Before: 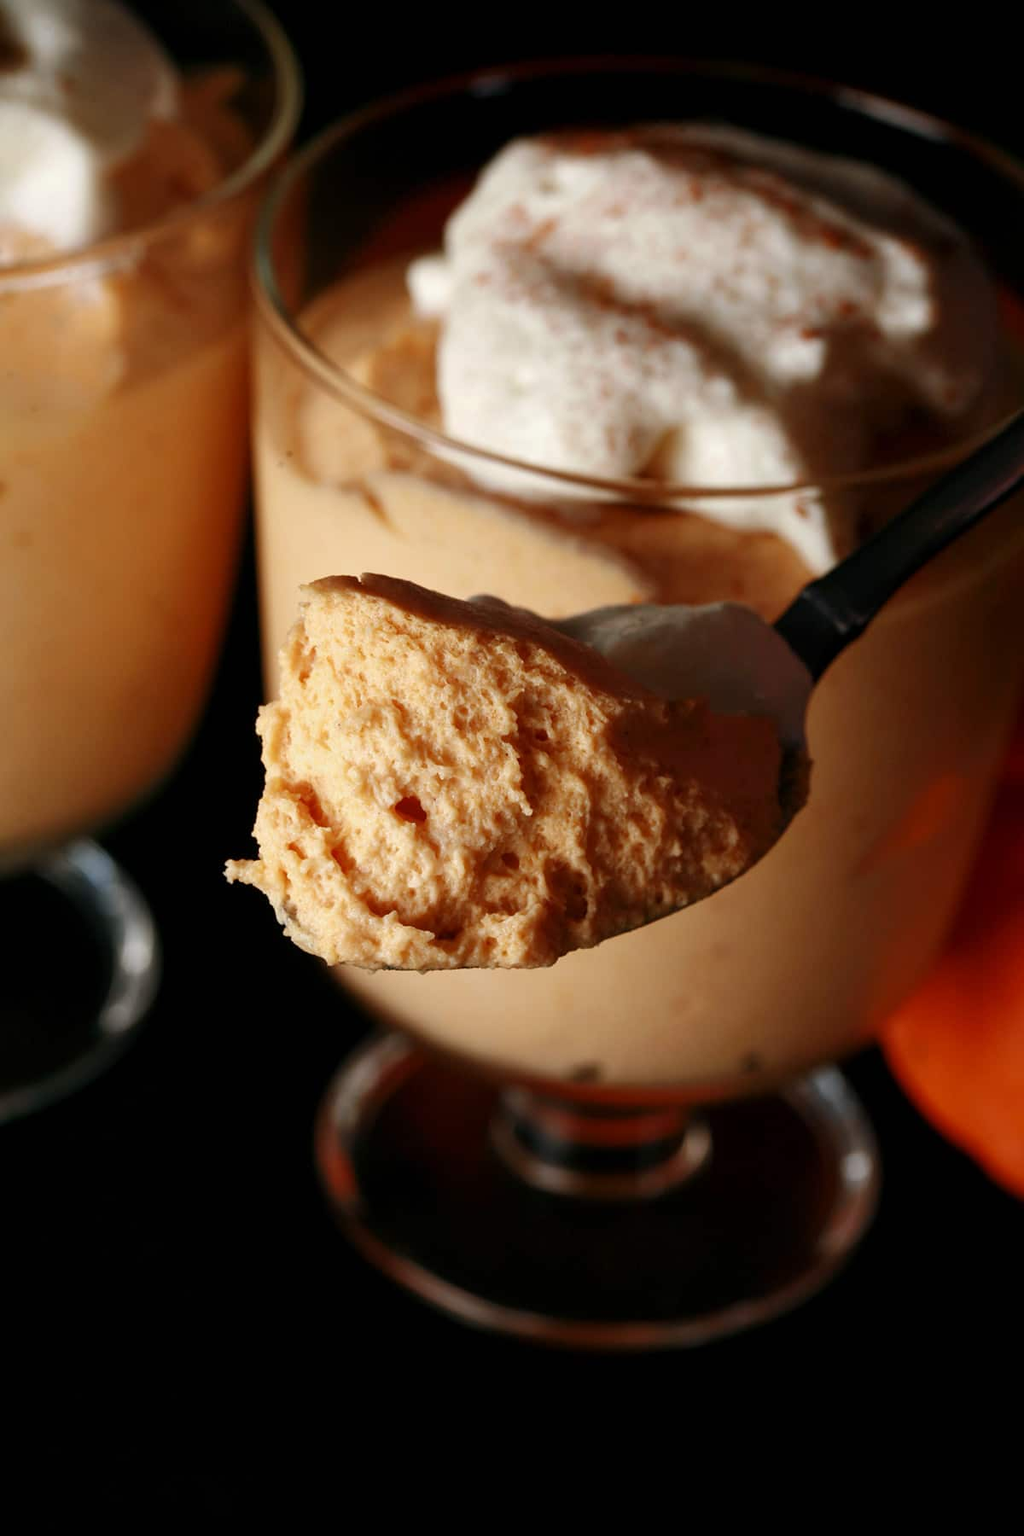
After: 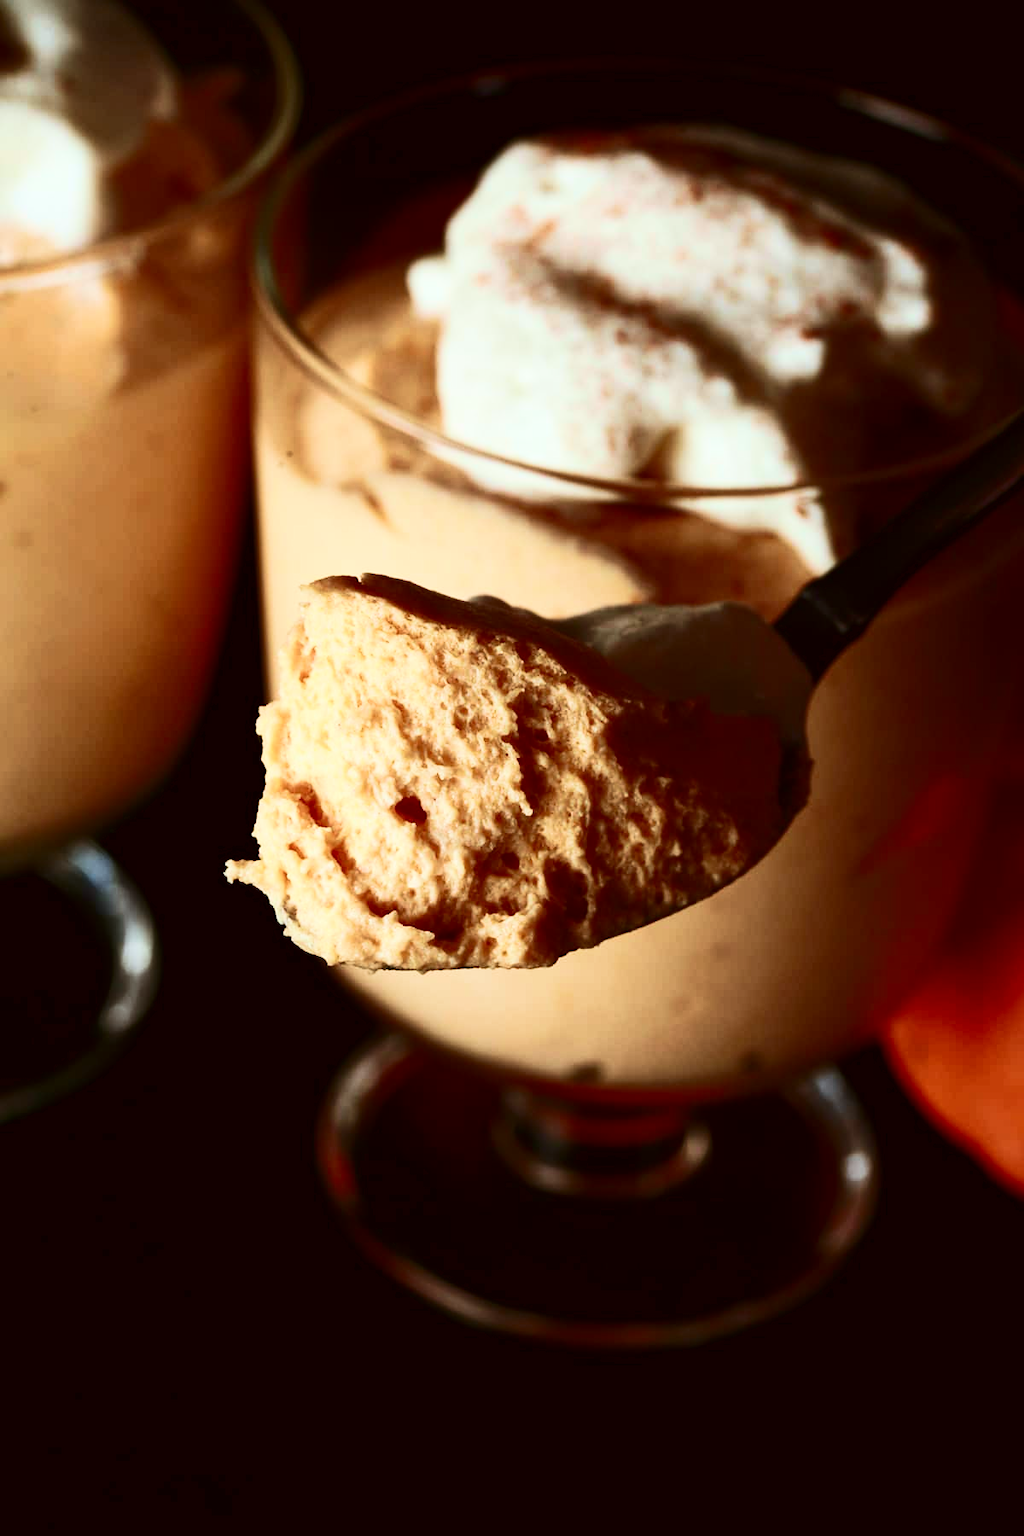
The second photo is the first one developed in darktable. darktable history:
contrast brightness saturation: contrast 0.39, brightness 0.1
color correction: highlights a* -4.98, highlights b* -3.76, shadows a* 3.83, shadows b* 4.08
velvia: strength 39.63%
